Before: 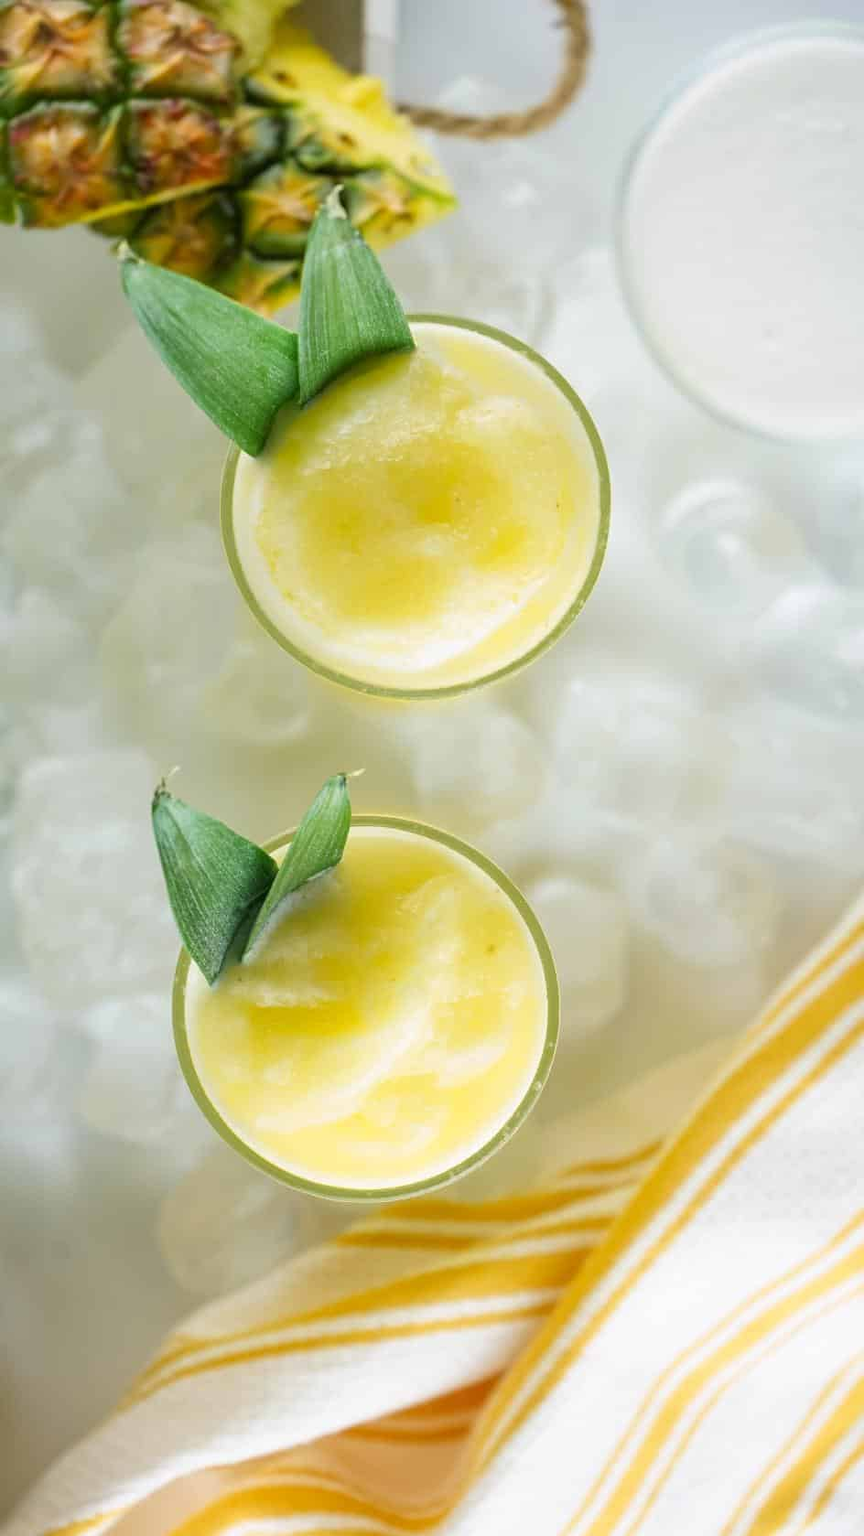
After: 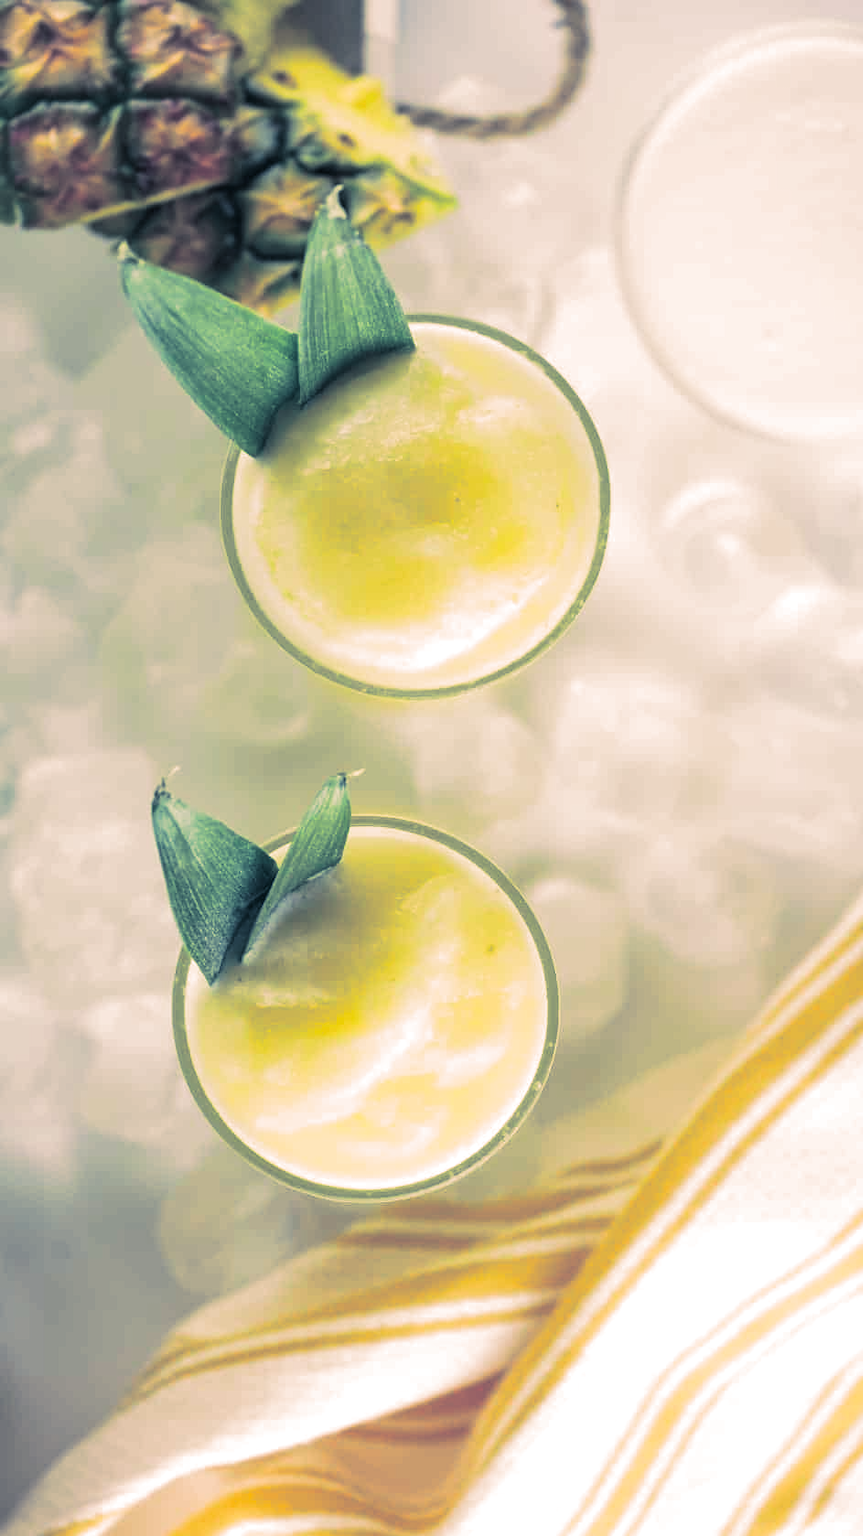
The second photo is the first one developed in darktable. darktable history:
exposure: exposure 0.161 EV, compensate highlight preservation false
split-toning: shadows › hue 226.8°, shadows › saturation 0.56, highlights › hue 28.8°, balance -40, compress 0%
